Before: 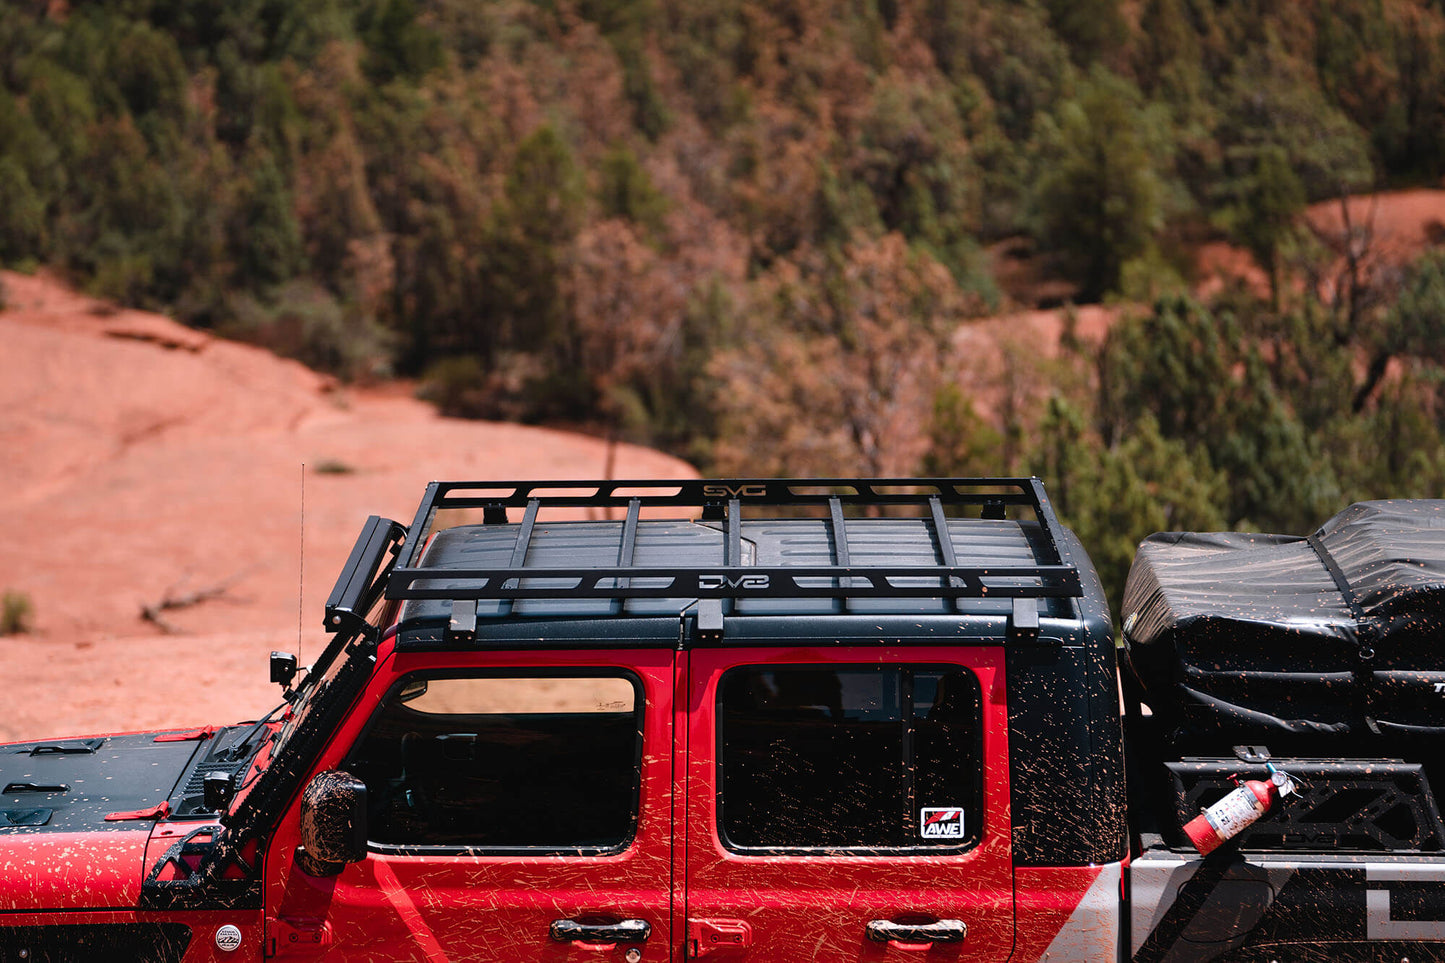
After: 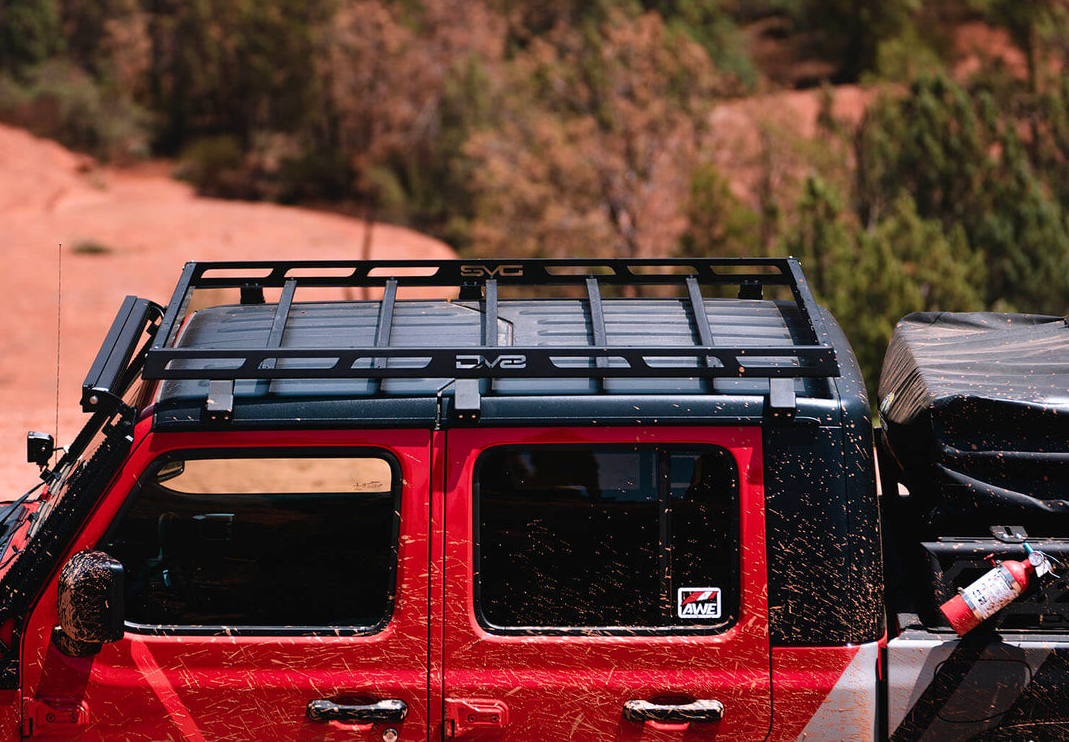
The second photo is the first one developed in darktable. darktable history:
velvia: on, module defaults
crop: left 16.871%, top 22.857%, right 9.116%
